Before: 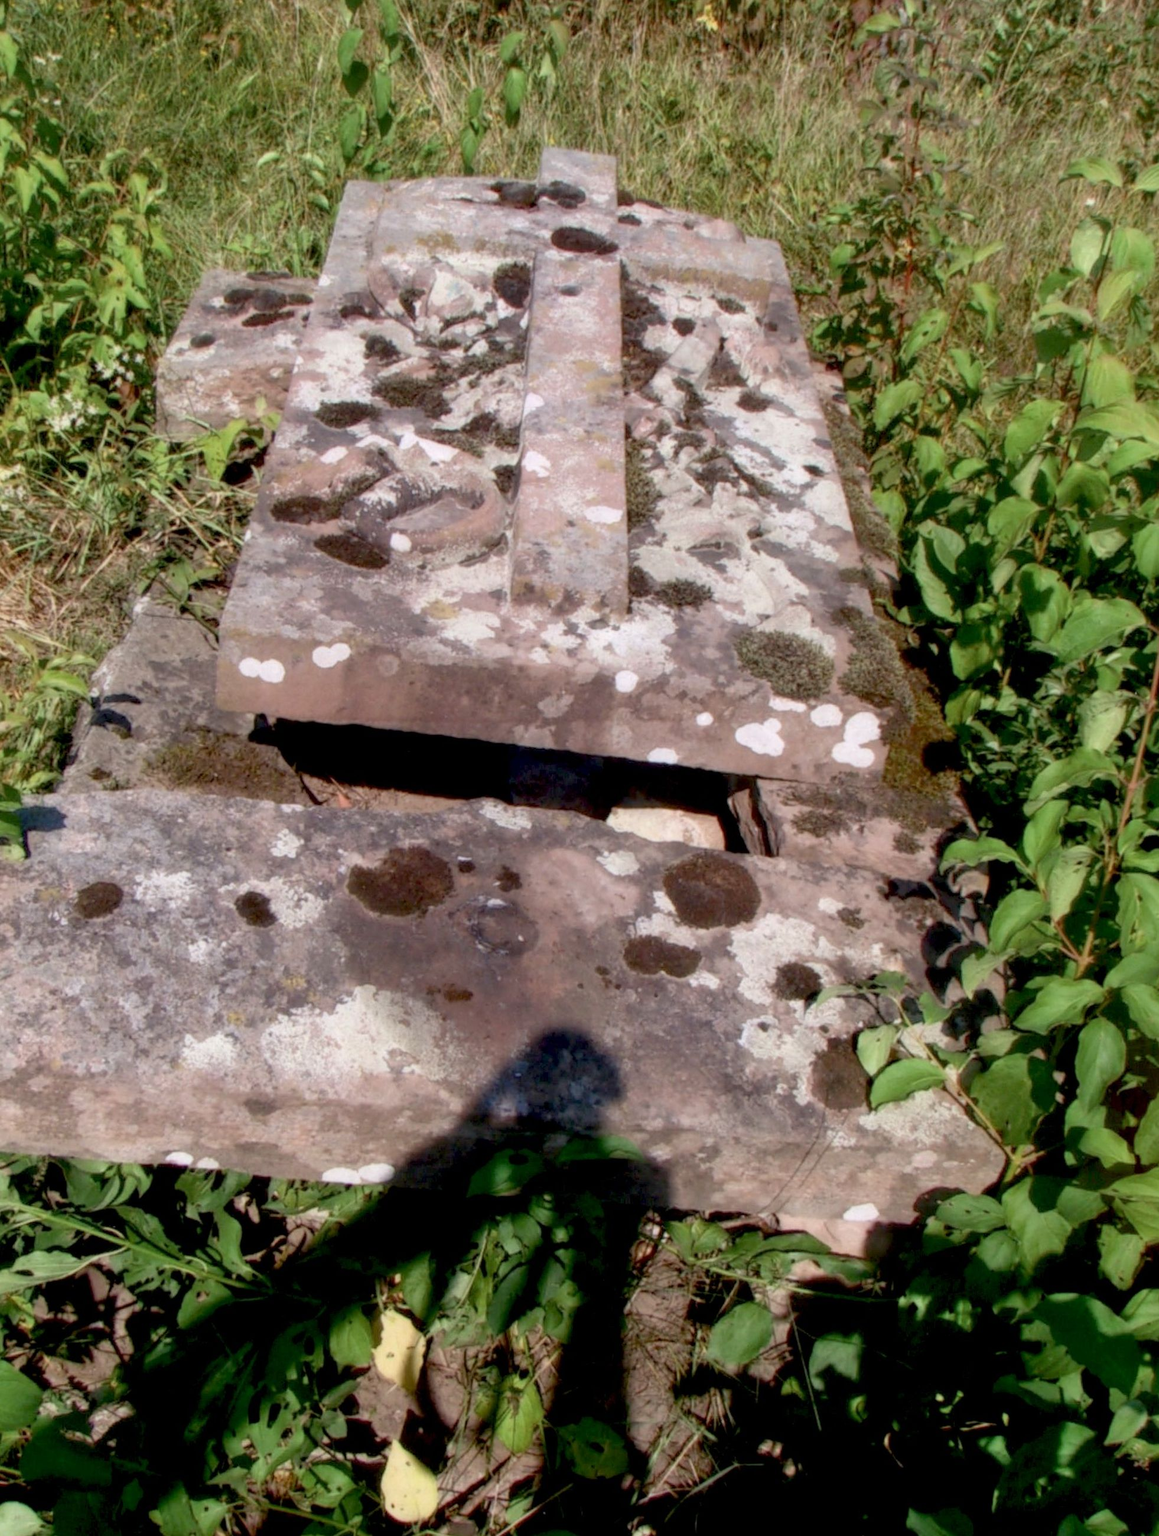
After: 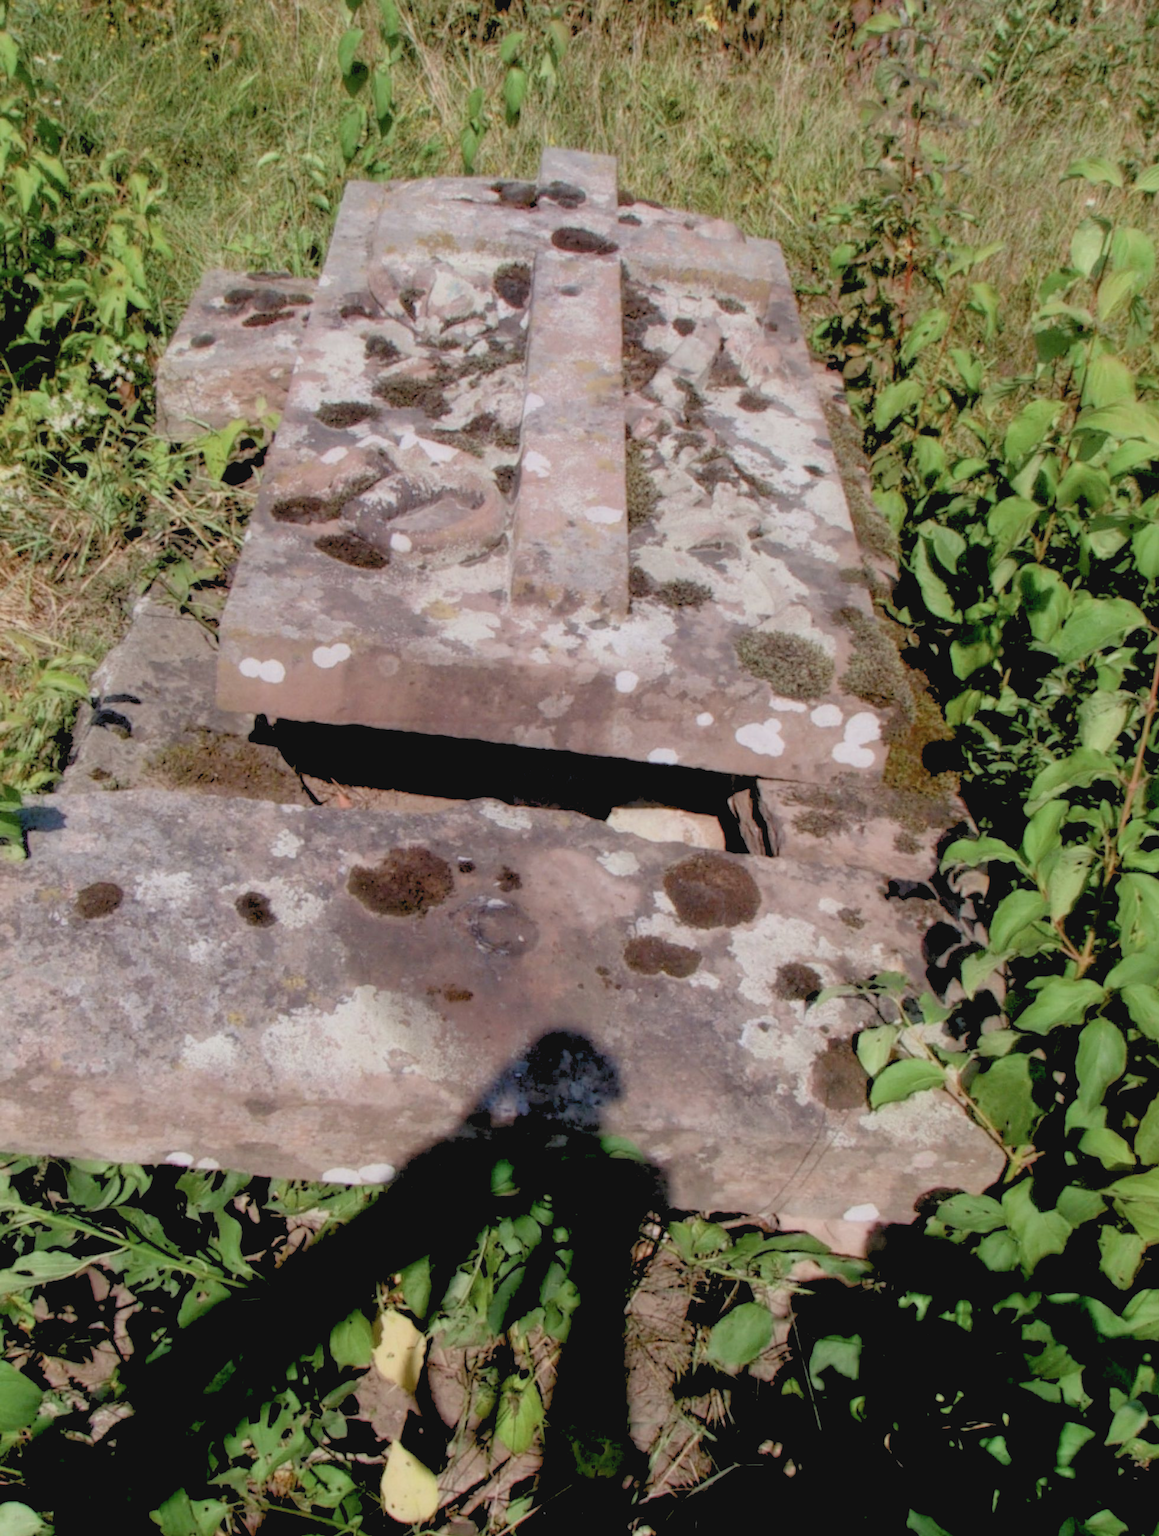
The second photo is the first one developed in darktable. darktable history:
rgb levels: preserve colors sum RGB, levels [[0.038, 0.433, 0.934], [0, 0.5, 1], [0, 0.5, 1]]
contrast brightness saturation: contrast -0.1, saturation -0.1
